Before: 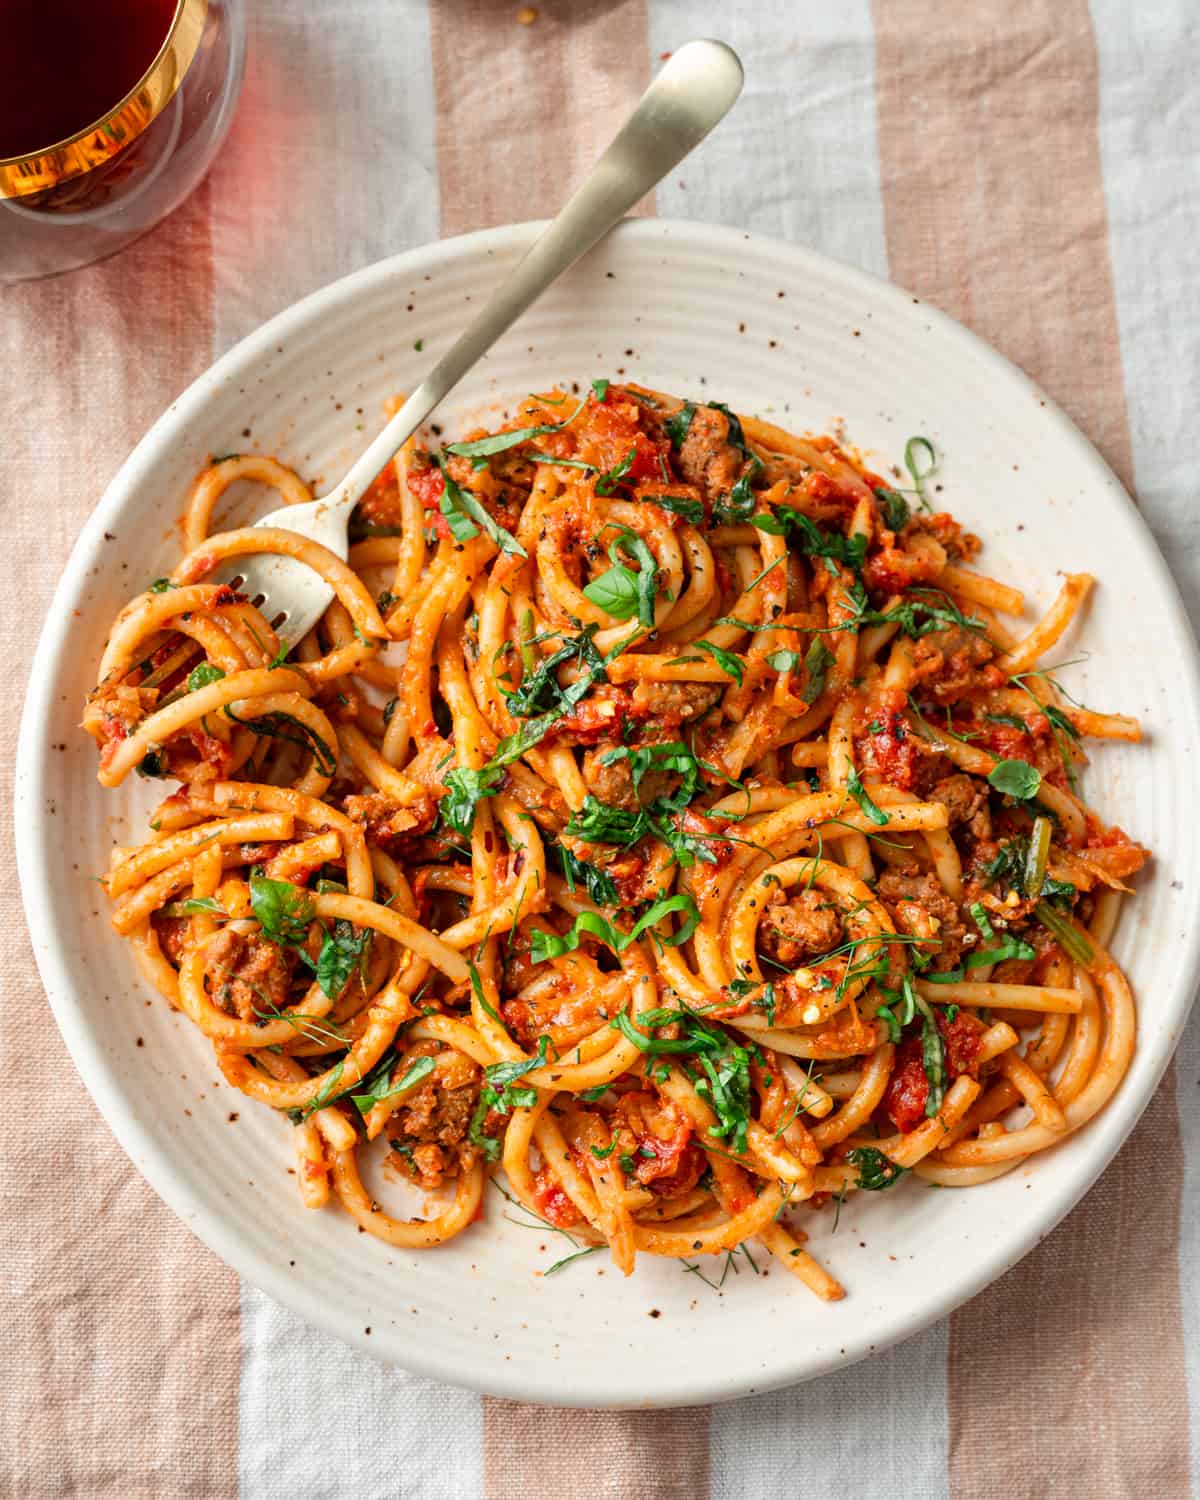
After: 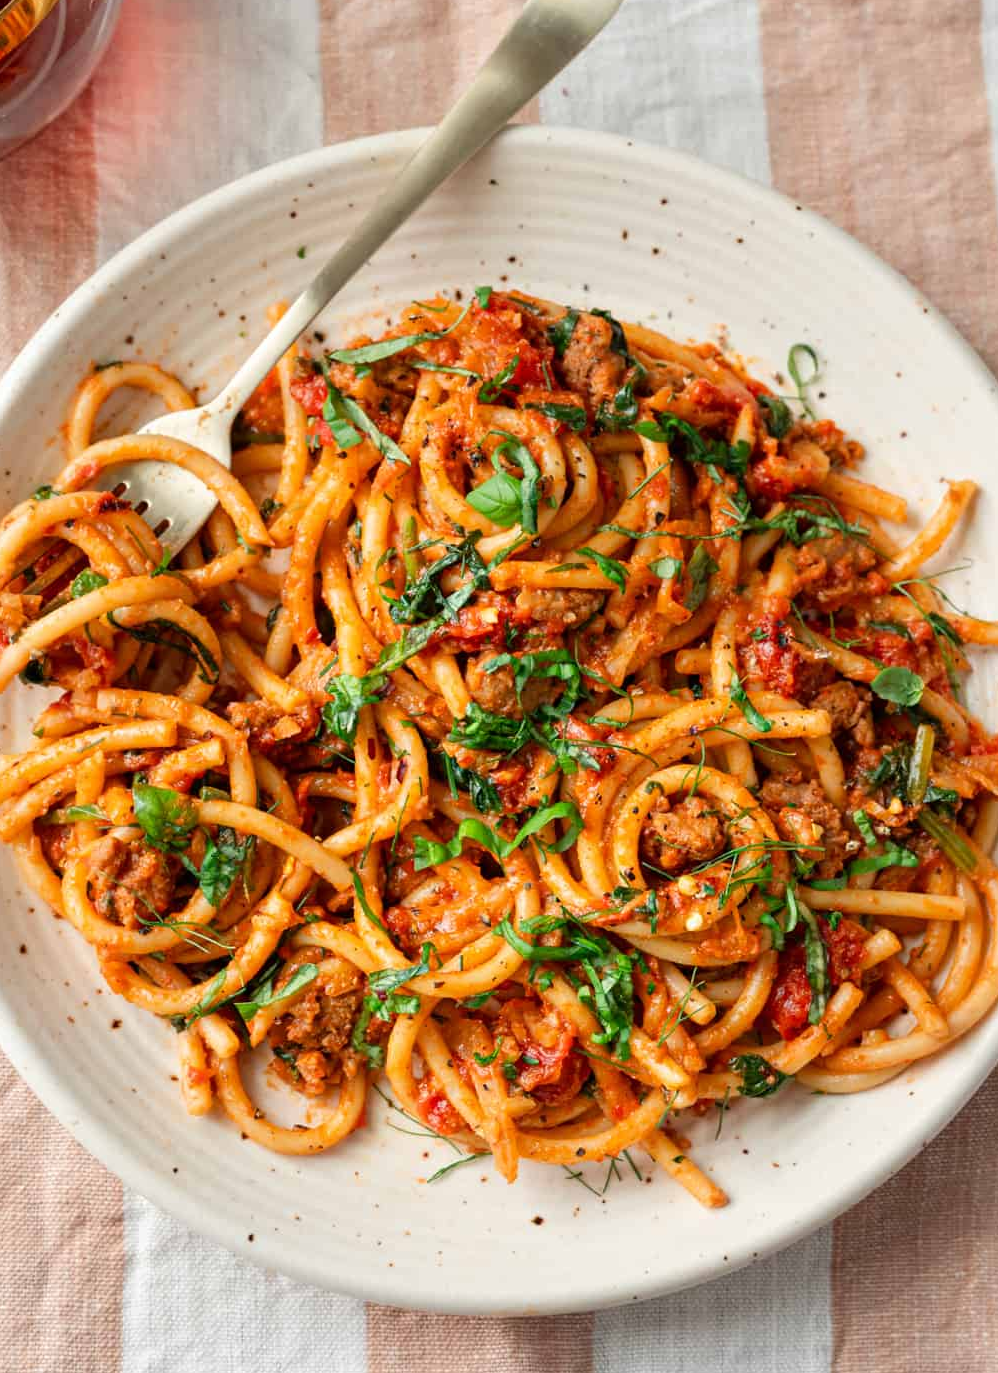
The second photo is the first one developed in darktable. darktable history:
crop: left 9.801%, top 6.266%, right 6.977%, bottom 2.171%
